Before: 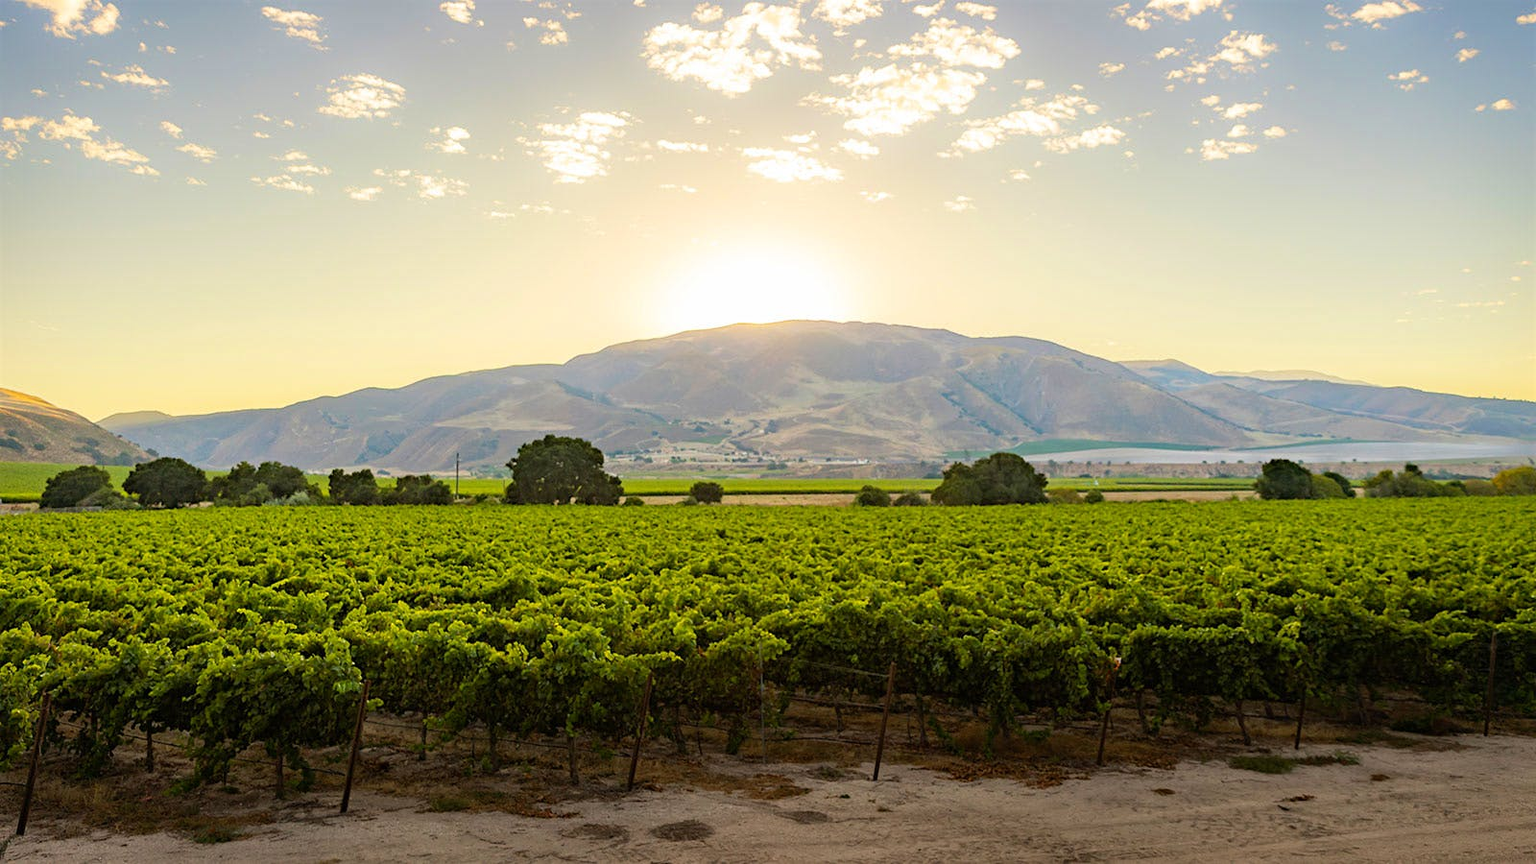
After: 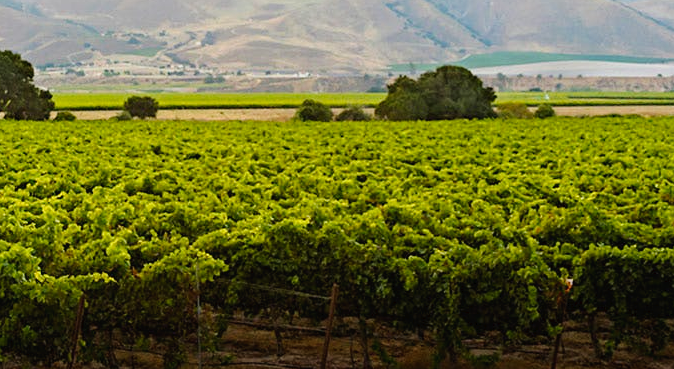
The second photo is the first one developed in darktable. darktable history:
crop: left 37.221%, top 45.169%, right 20.63%, bottom 13.777%
tone curve: curves: ch0 [(0, 0) (0.003, 0.019) (0.011, 0.019) (0.025, 0.026) (0.044, 0.043) (0.069, 0.066) (0.1, 0.095) (0.136, 0.133) (0.177, 0.181) (0.224, 0.233) (0.277, 0.302) (0.335, 0.375) (0.399, 0.452) (0.468, 0.532) (0.543, 0.609) (0.623, 0.695) (0.709, 0.775) (0.801, 0.865) (0.898, 0.932) (1, 1)], preserve colors none
